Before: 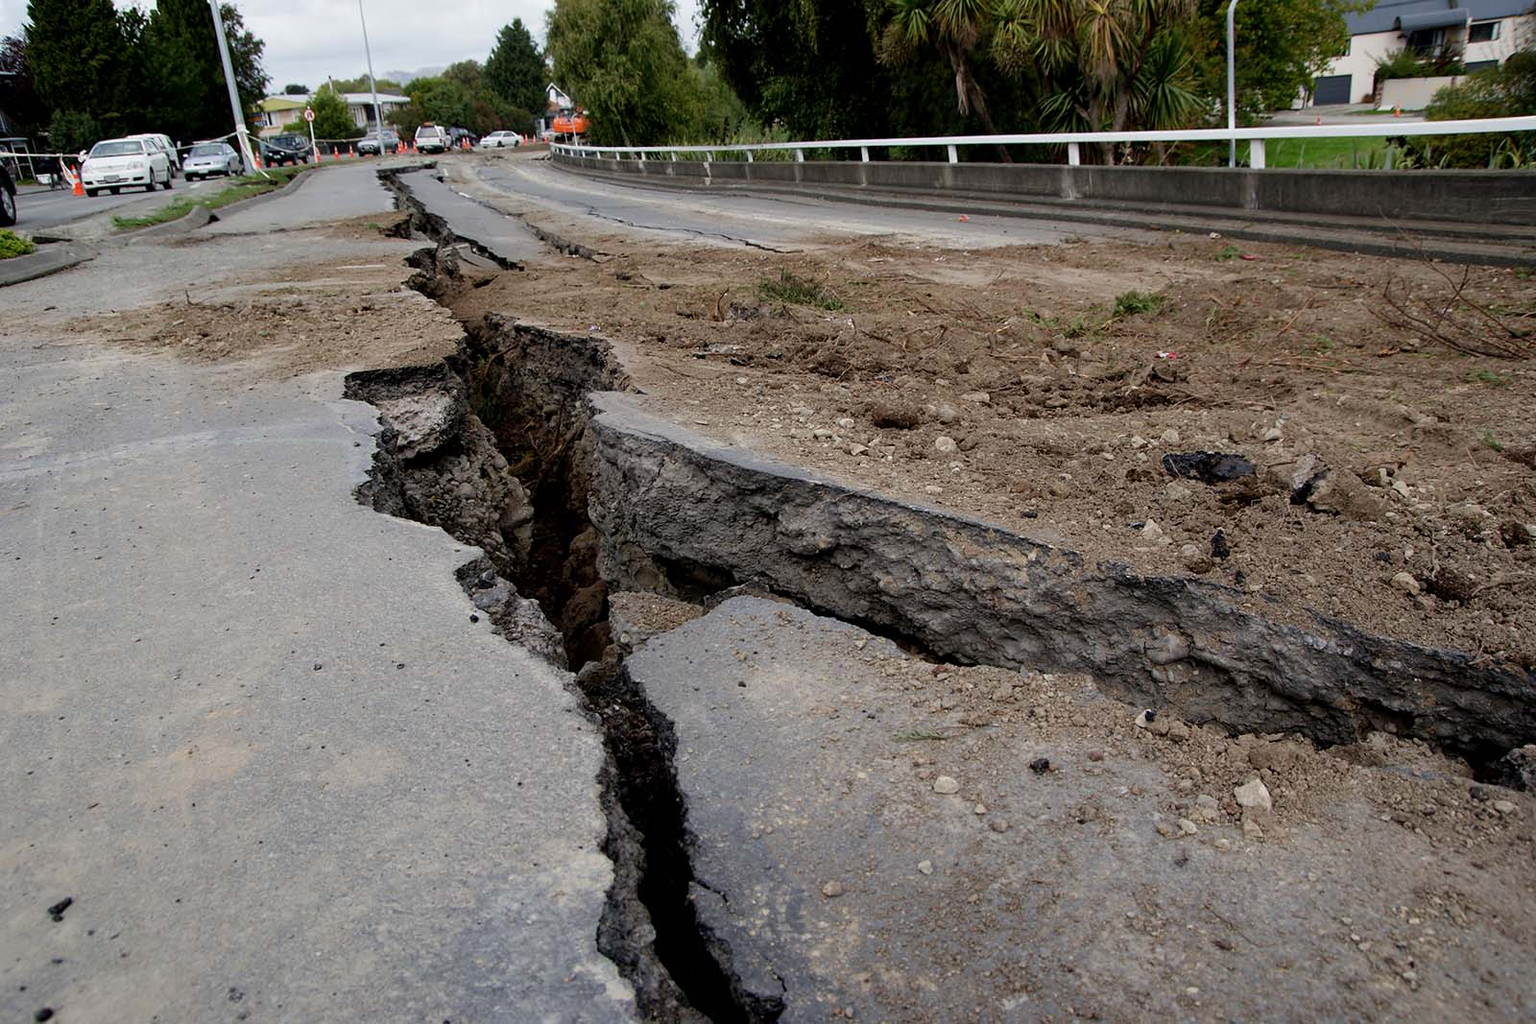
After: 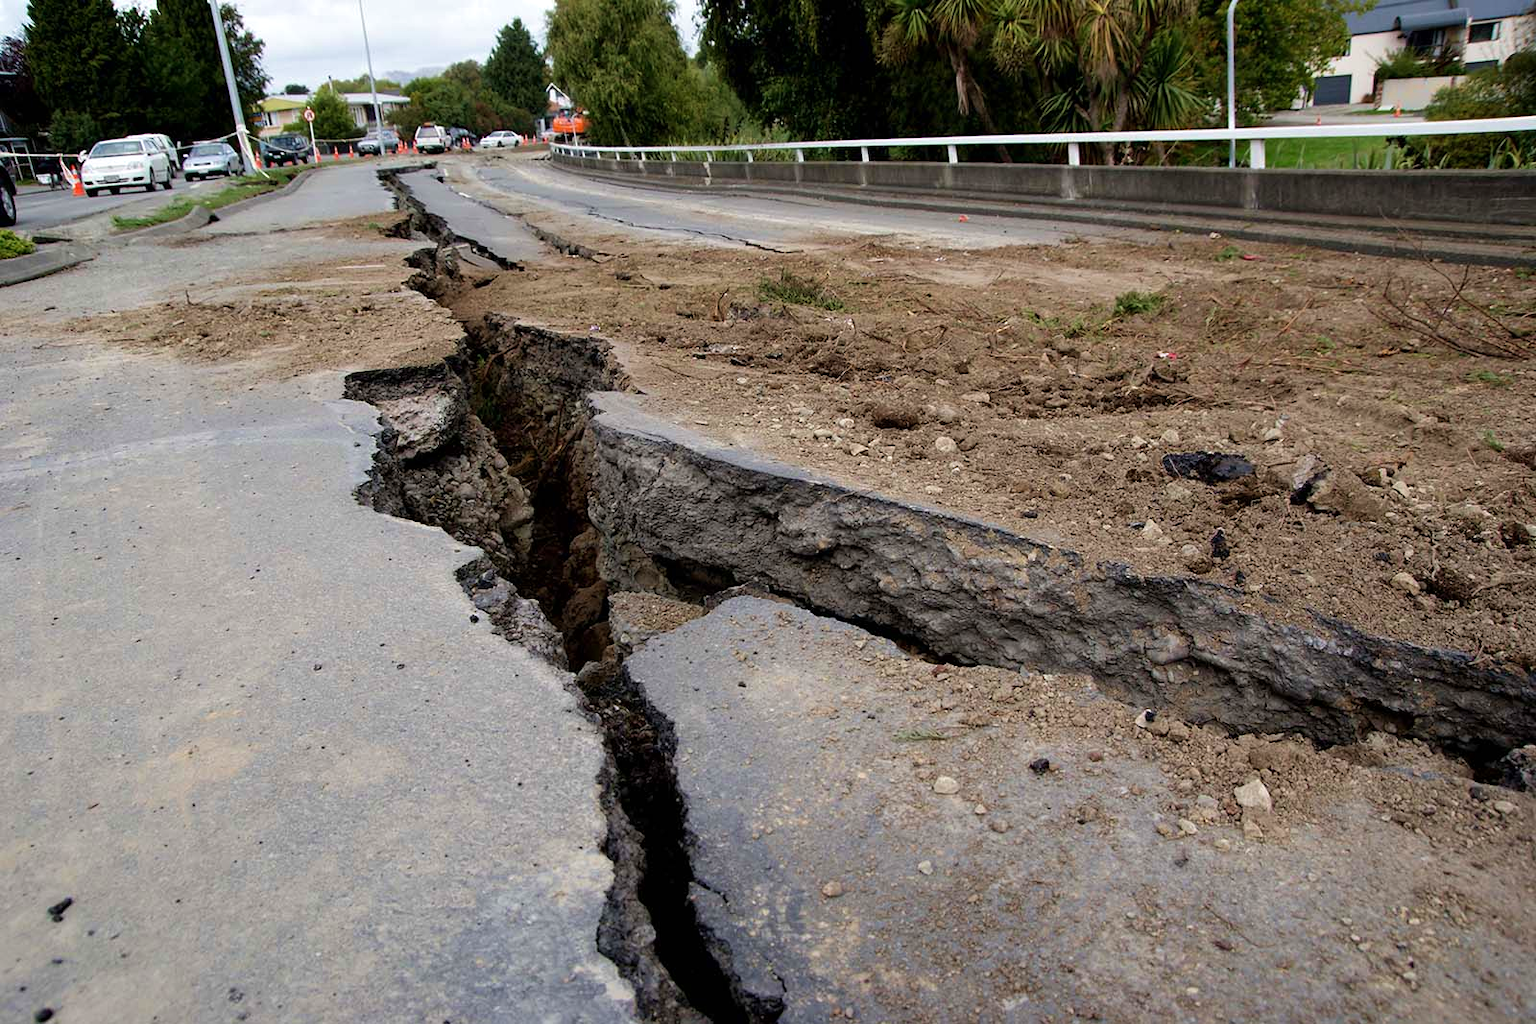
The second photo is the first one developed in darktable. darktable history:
exposure: exposure 0.263 EV, compensate highlight preservation false
tone equalizer: edges refinement/feathering 500, mask exposure compensation -1.57 EV, preserve details no
velvia: on, module defaults
